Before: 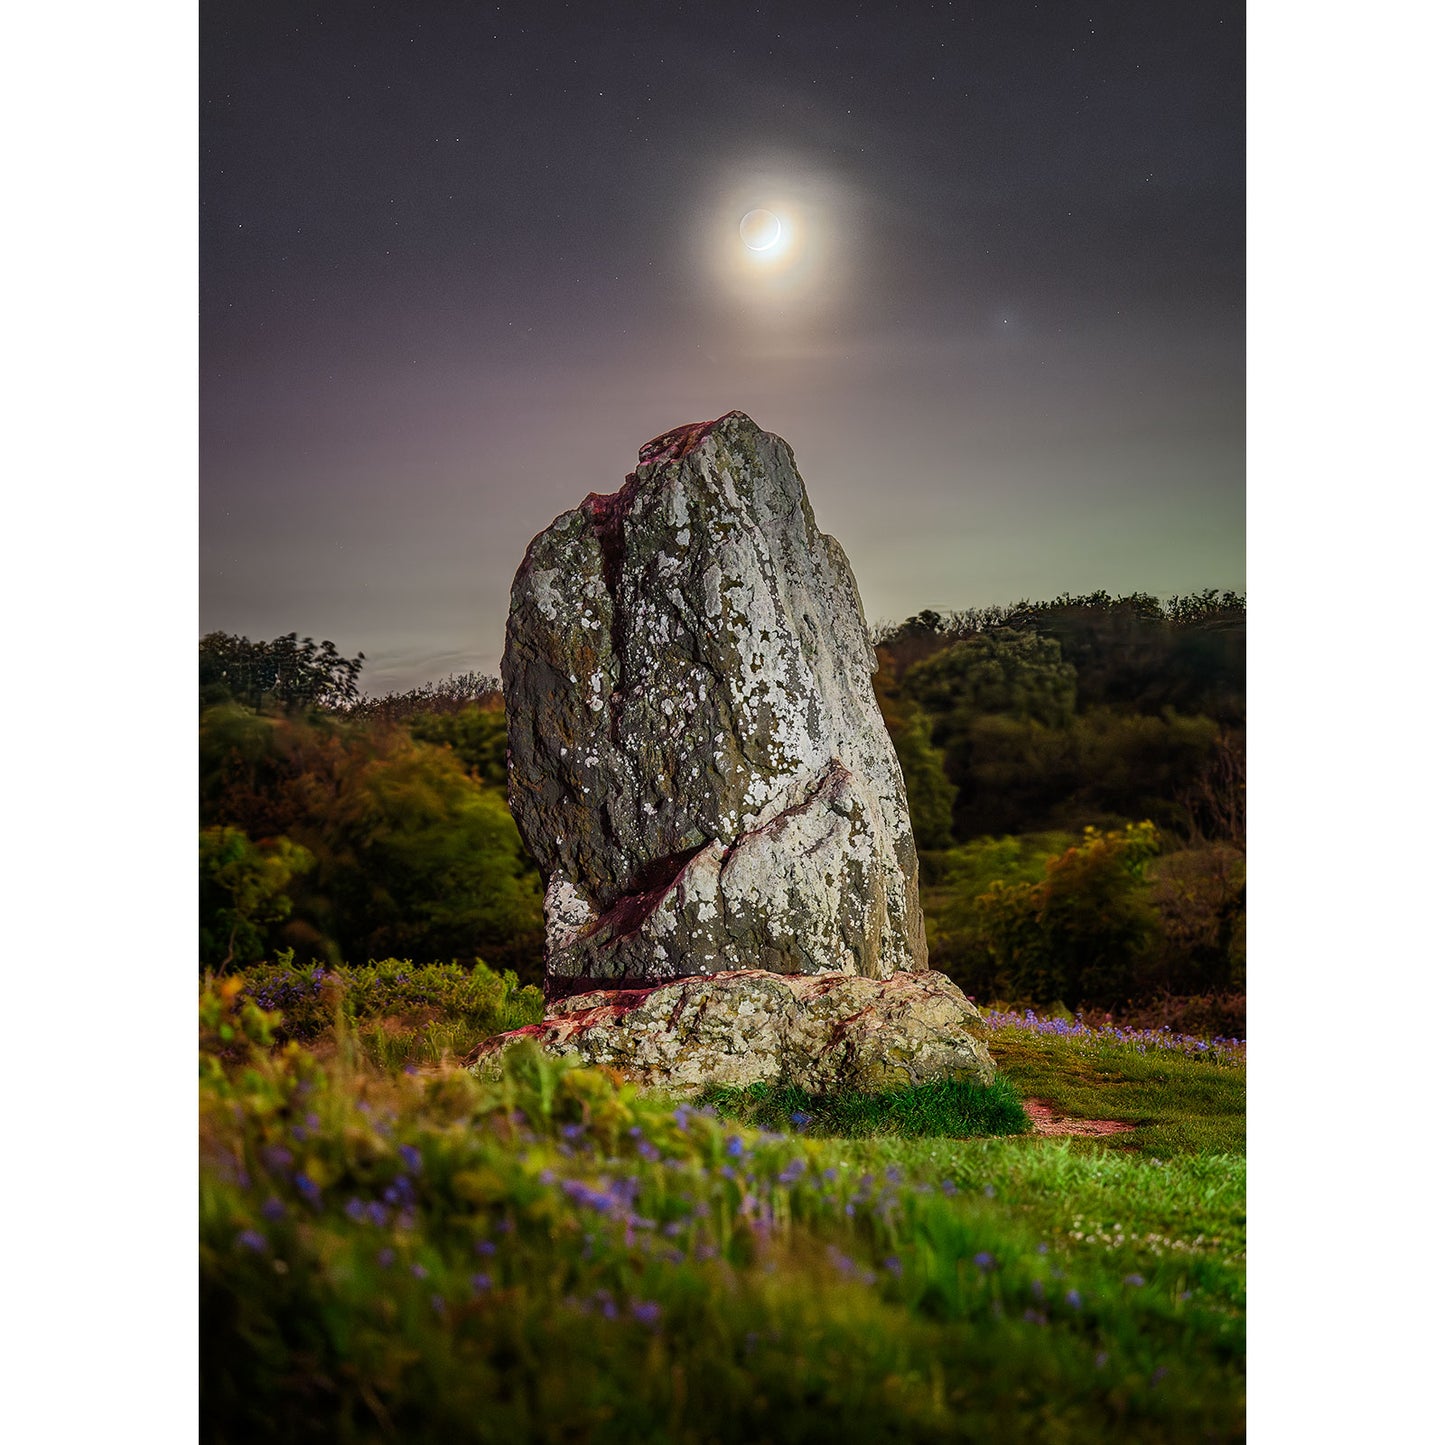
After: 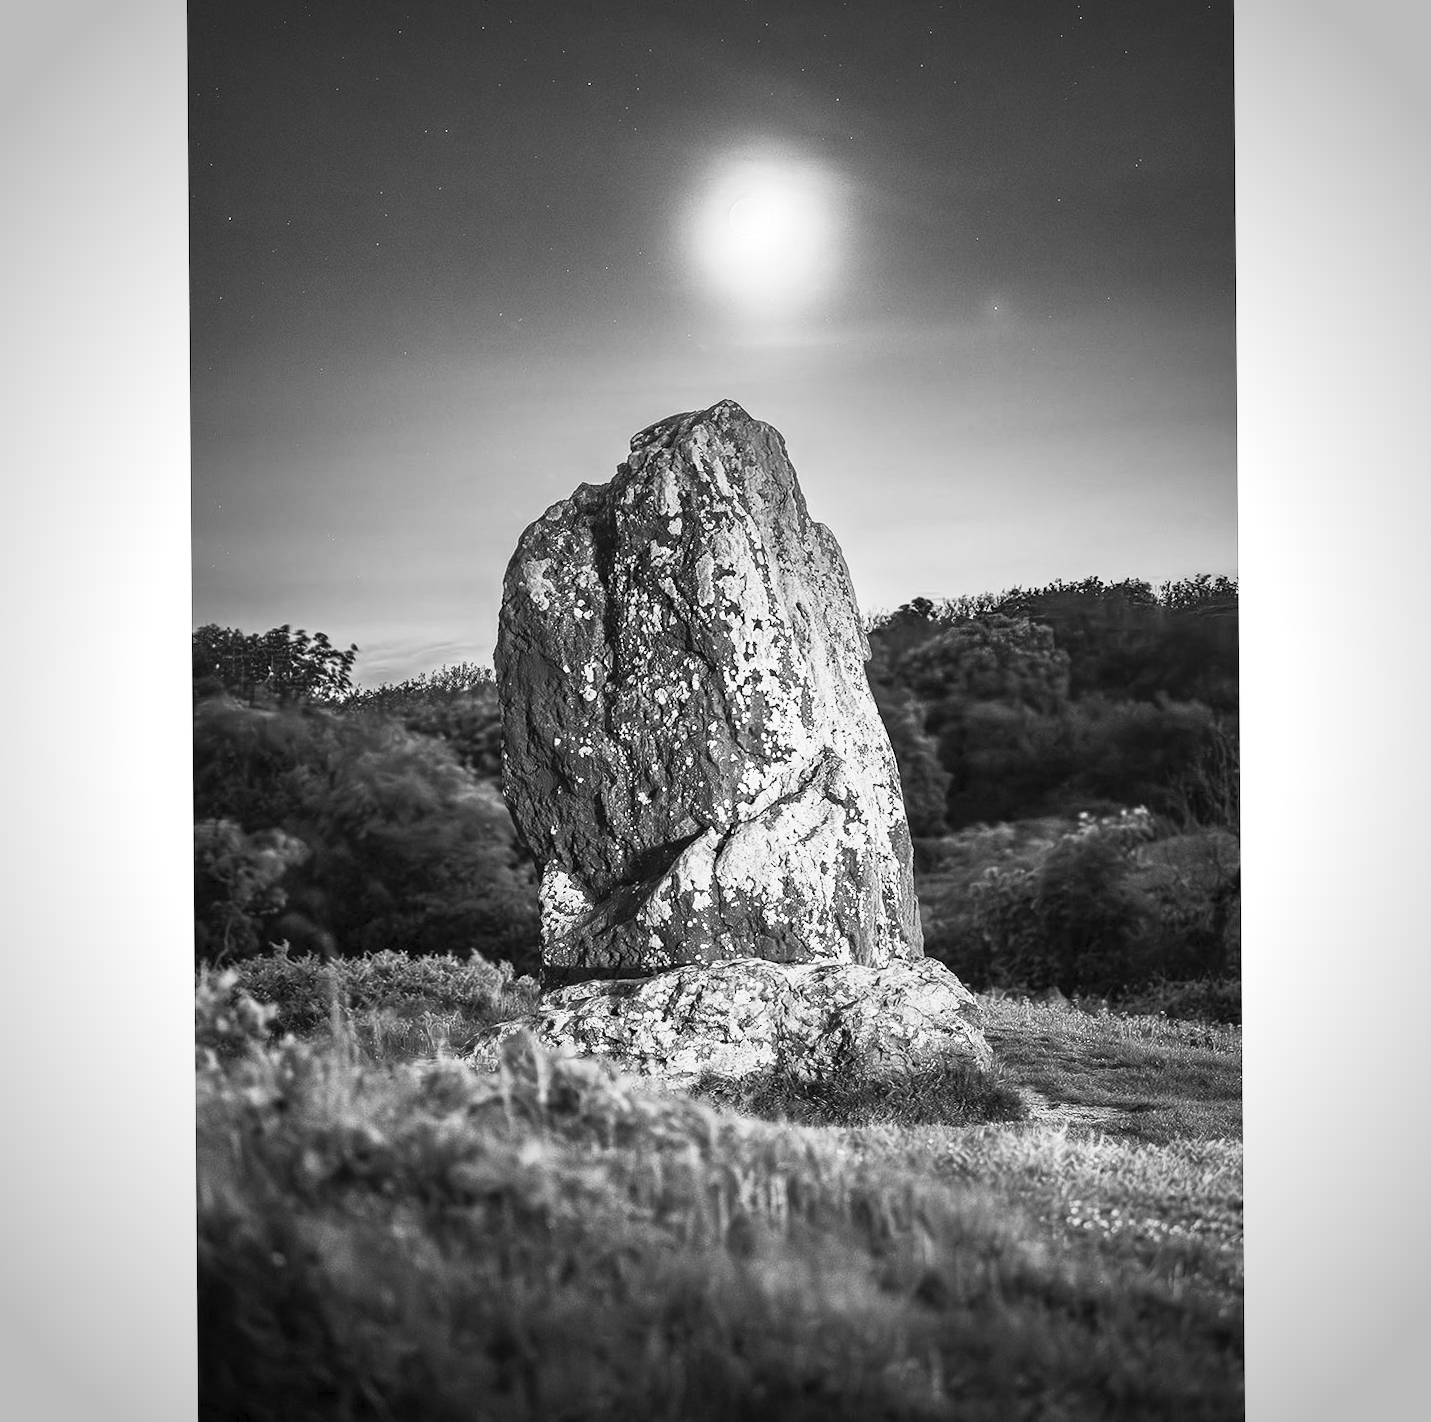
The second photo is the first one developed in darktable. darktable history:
contrast brightness saturation: contrast 0.43, brightness 0.56, saturation -0.19
rotate and perspective: rotation -0.45°, automatic cropping original format, crop left 0.008, crop right 0.992, crop top 0.012, crop bottom 0.988
vignetting: on, module defaults
monochrome: a 1.94, b -0.638
